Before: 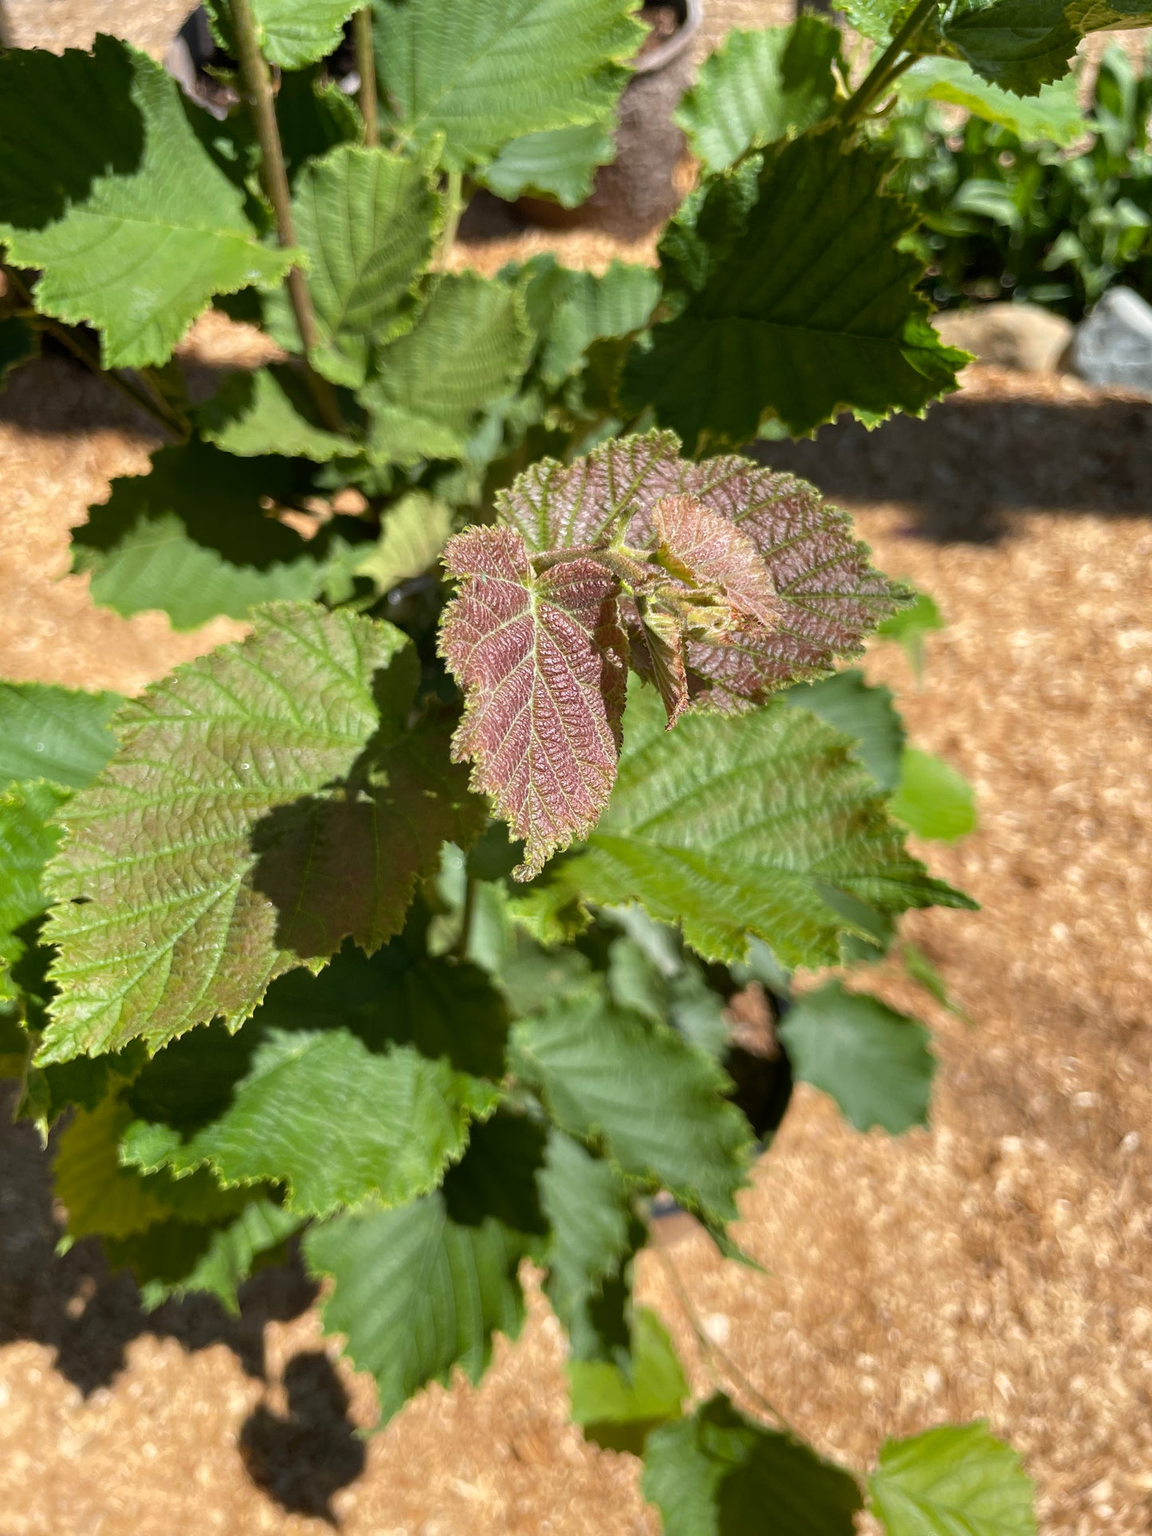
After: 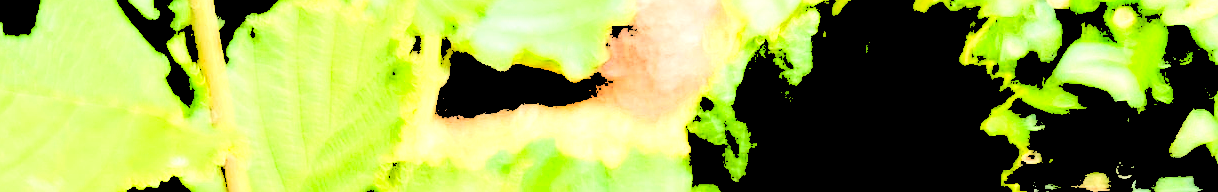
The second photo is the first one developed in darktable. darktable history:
crop and rotate: left 9.644%, top 9.491%, right 6.021%, bottom 80.509%
sharpen: on, module defaults
levels: levels [0.246, 0.246, 0.506]
